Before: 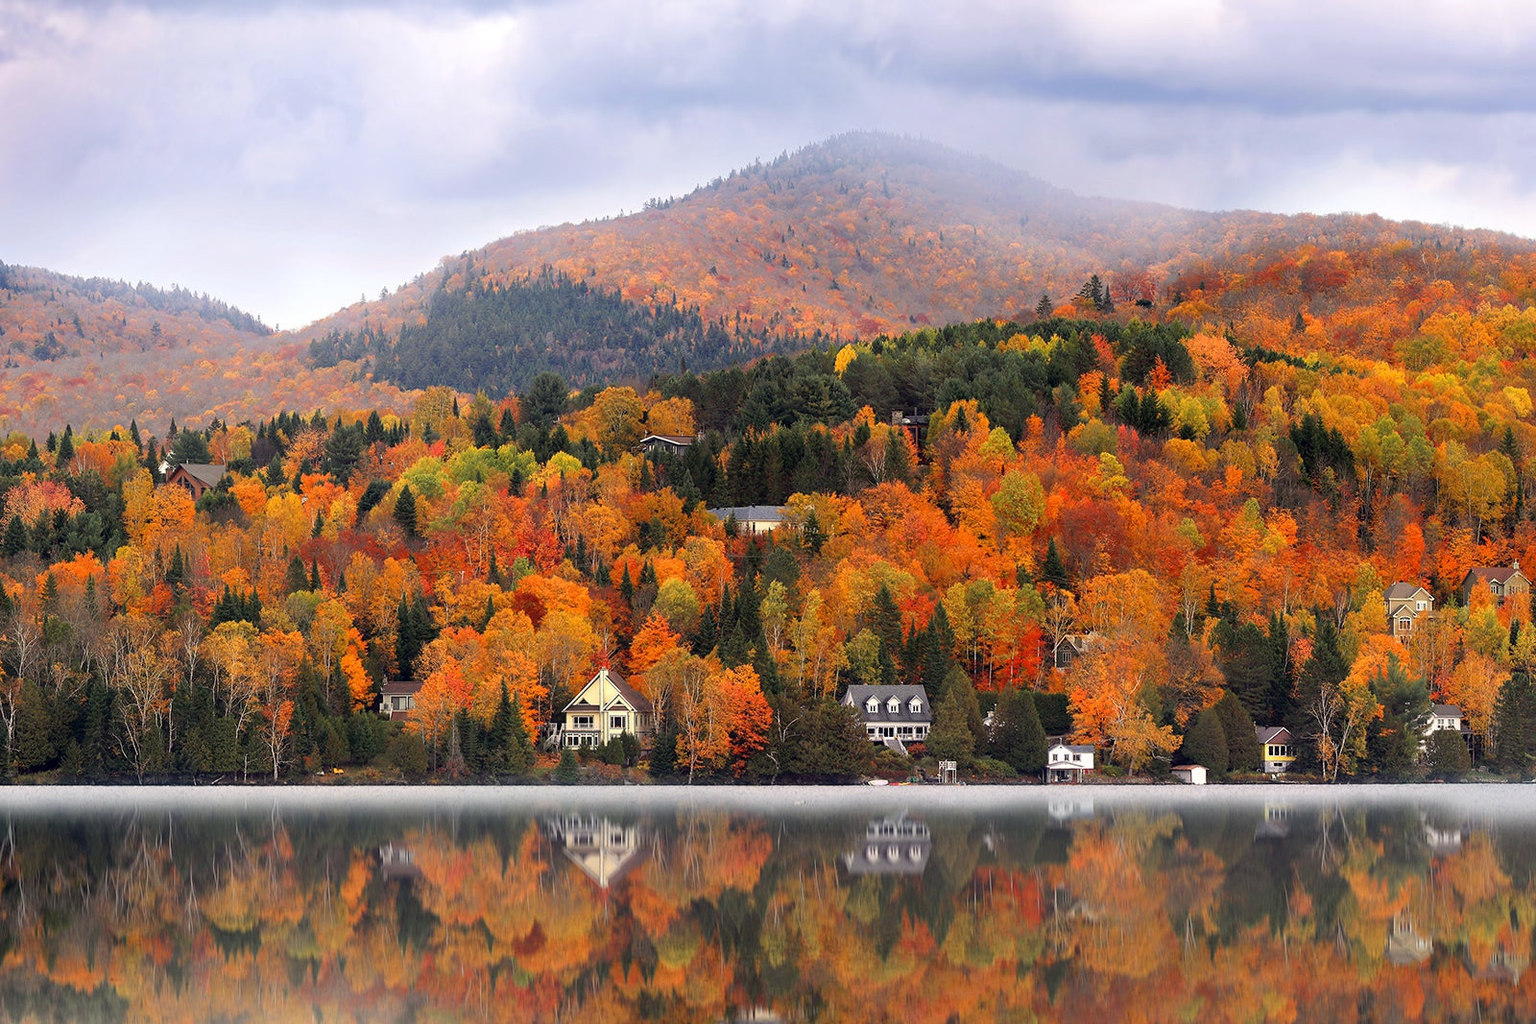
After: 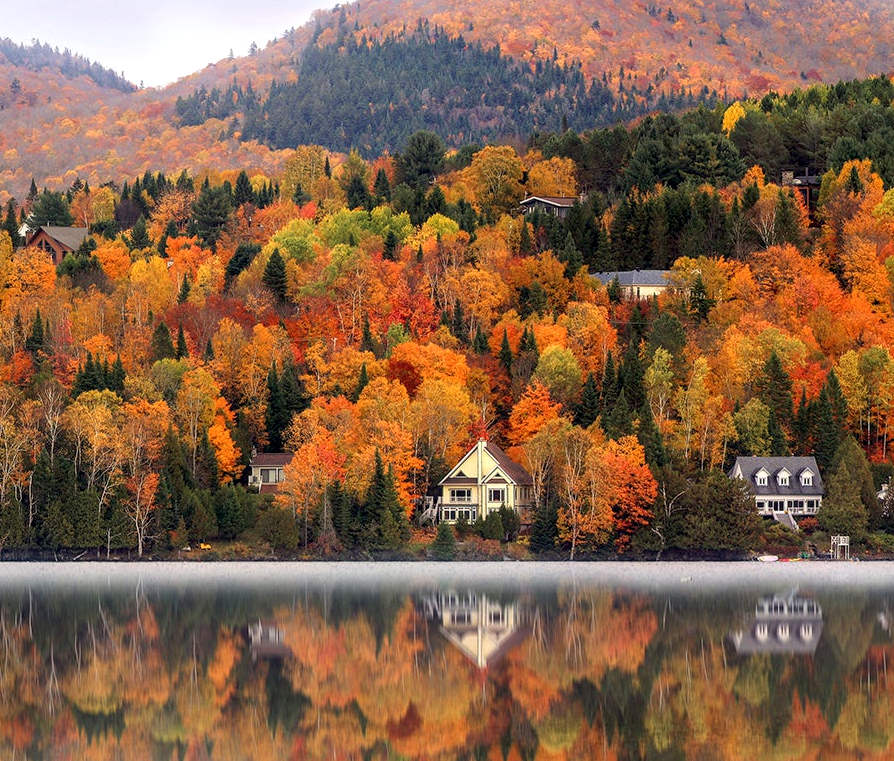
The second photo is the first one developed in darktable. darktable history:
local contrast: detail 130%
crop: left 9.247%, top 24.139%, right 34.876%, bottom 4.519%
velvia: on, module defaults
